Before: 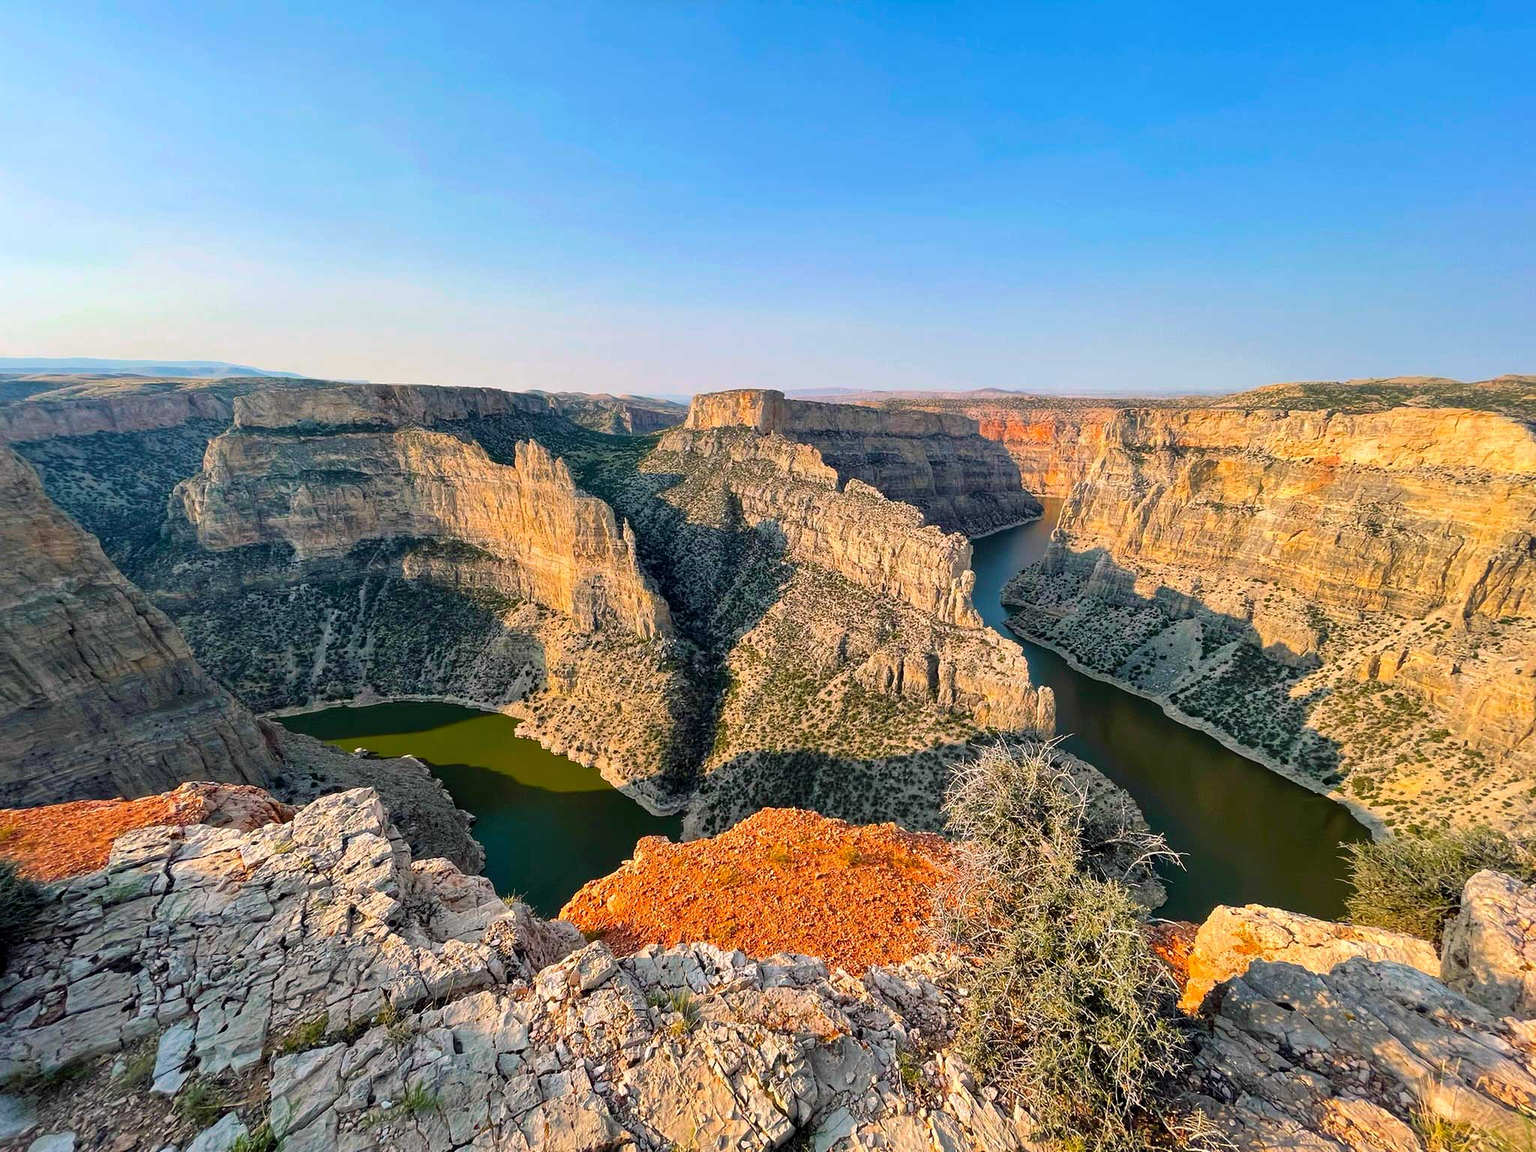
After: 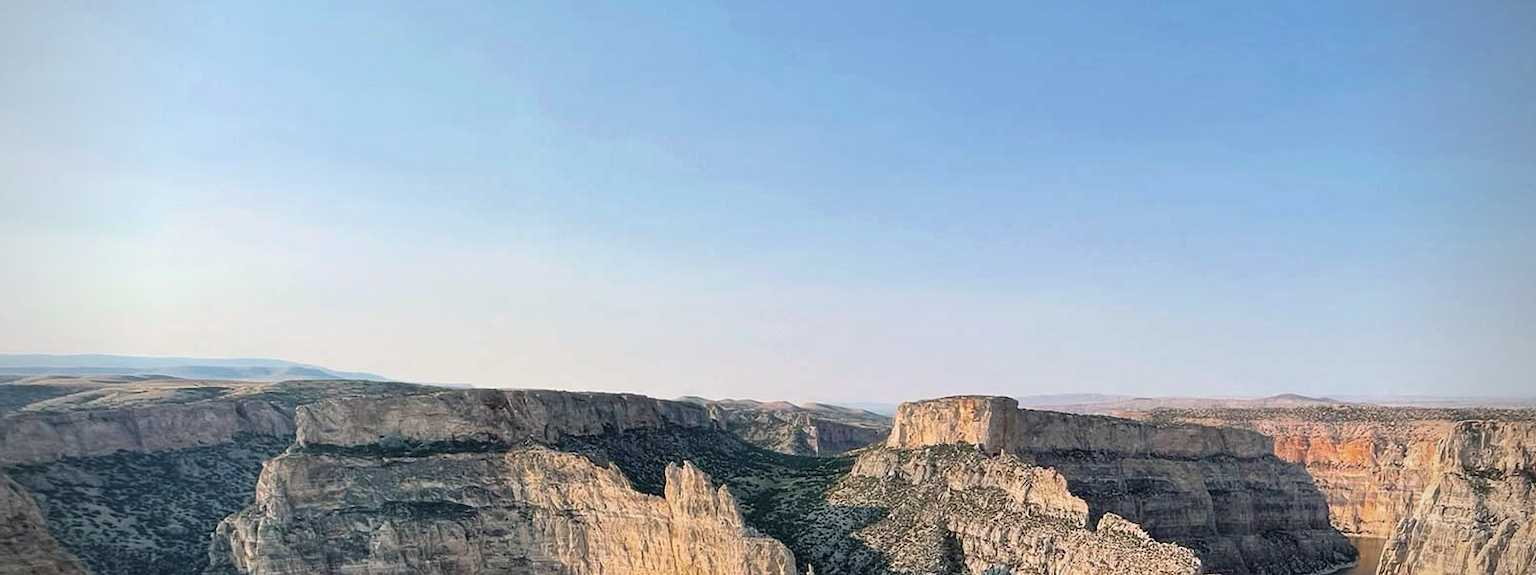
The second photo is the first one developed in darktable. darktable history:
crop: left 0.579%, top 7.627%, right 23.167%, bottom 54.275%
contrast brightness saturation: contrast 0.1, saturation -0.36
vignetting: on, module defaults
